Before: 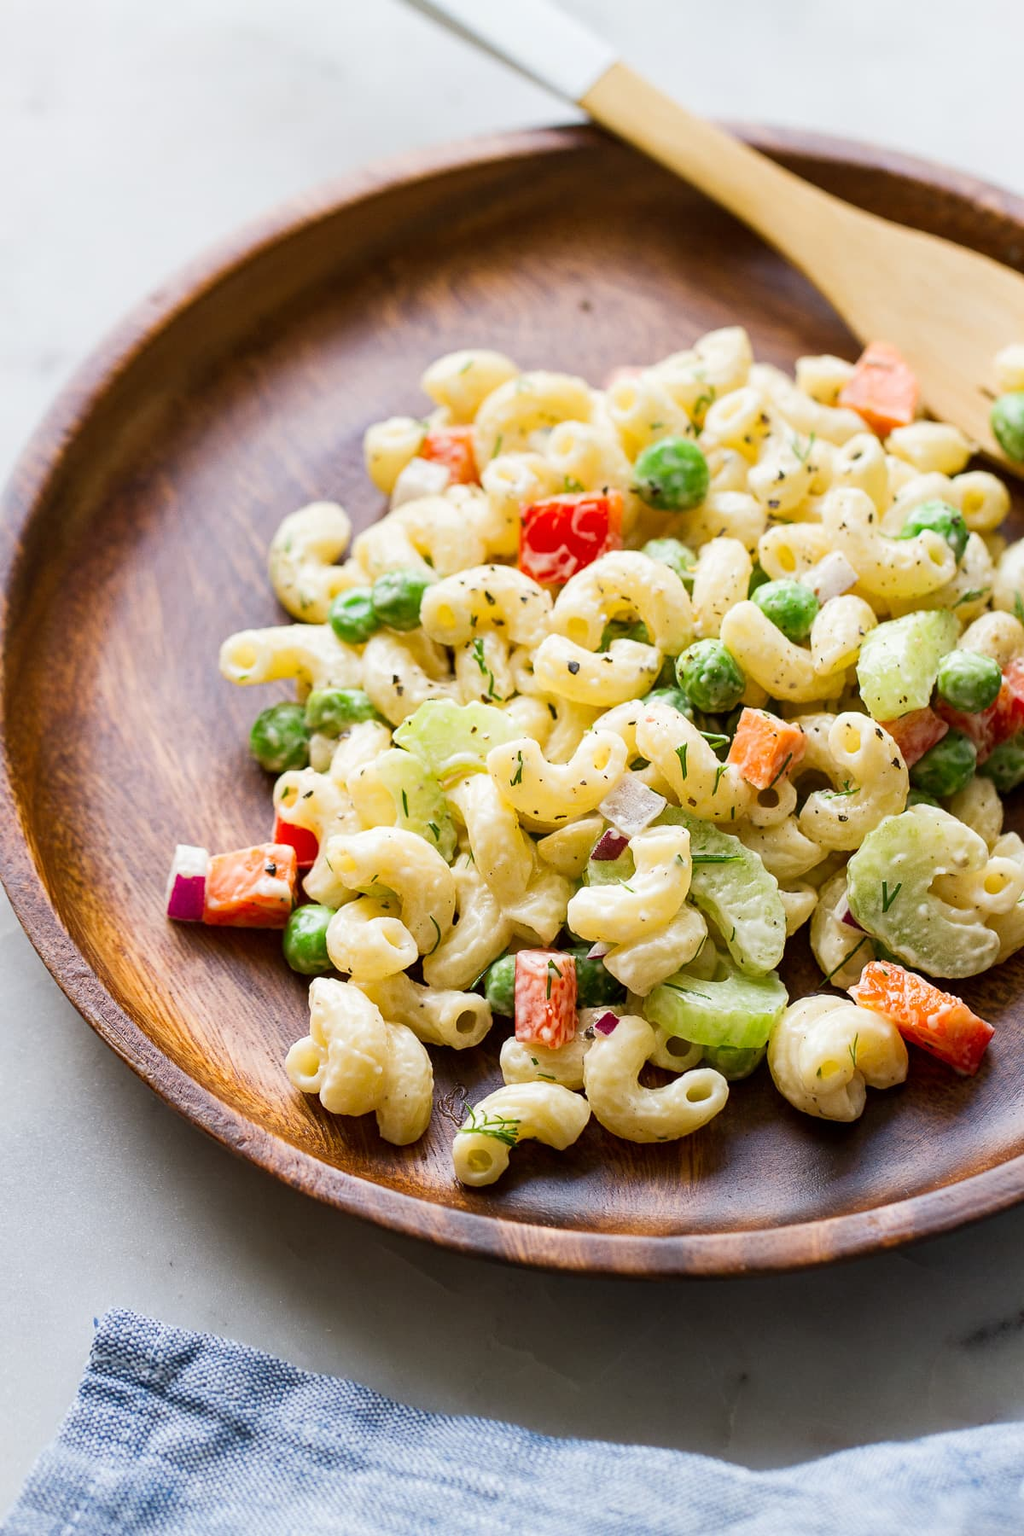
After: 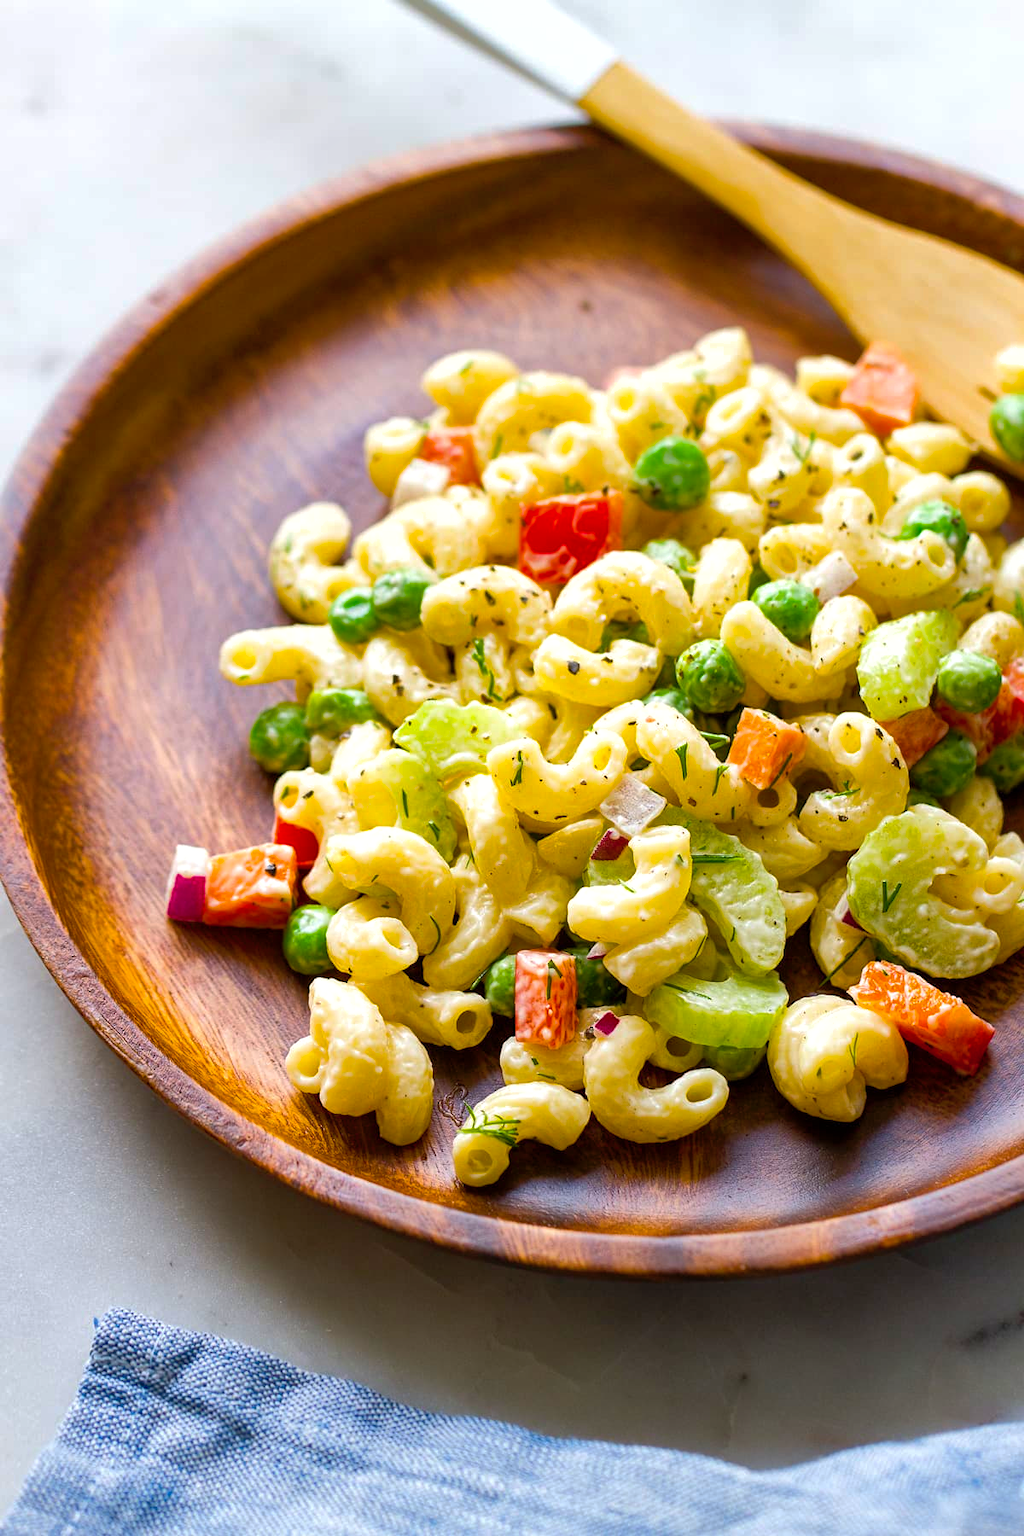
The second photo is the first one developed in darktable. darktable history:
color balance rgb: perceptual saturation grading › global saturation 30.687%, global vibrance 30.289%, contrast 10.01%
shadows and highlights: on, module defaults
